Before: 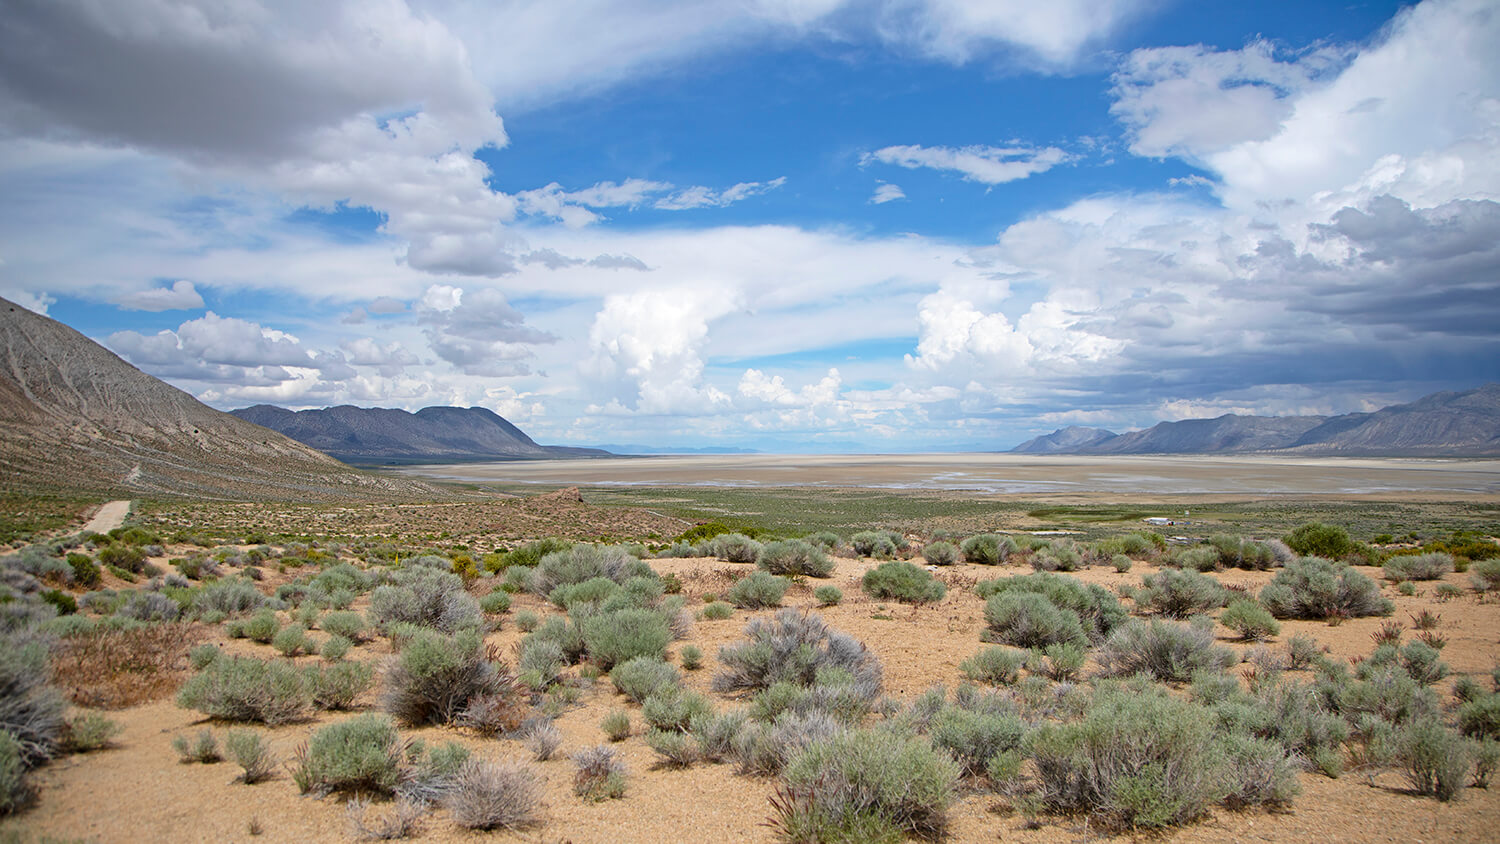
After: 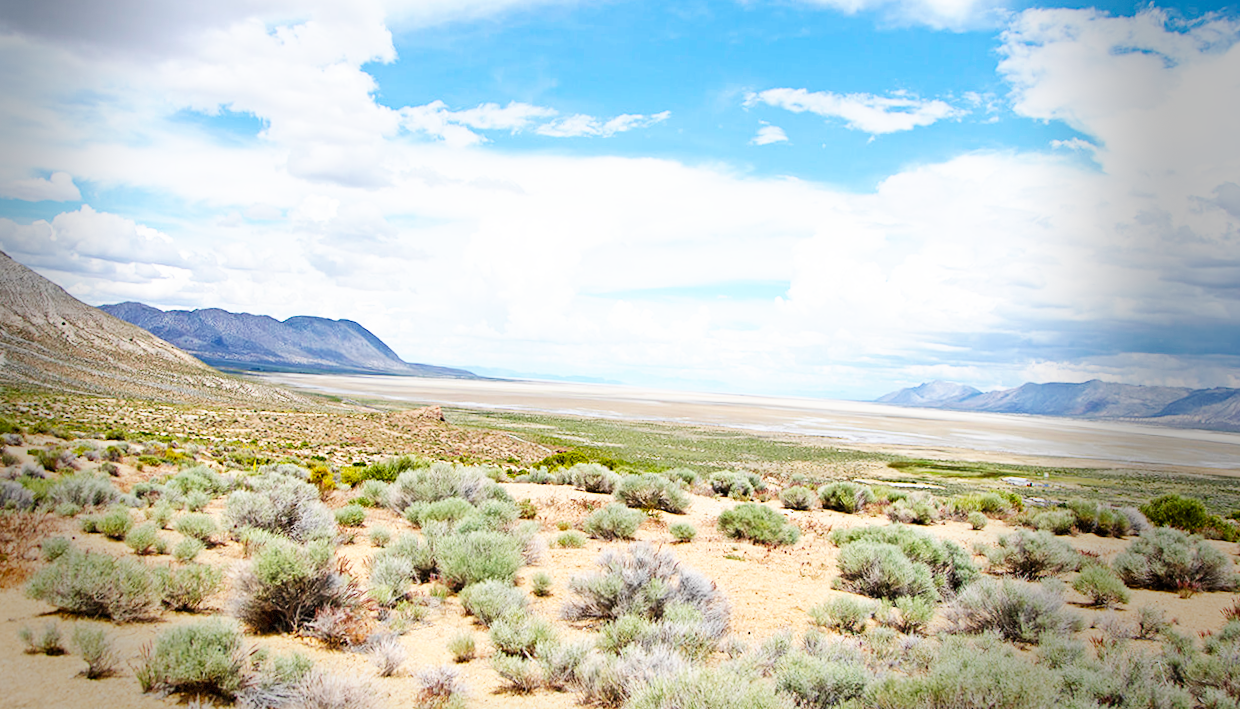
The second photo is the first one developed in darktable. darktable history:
rotate and perspective: rotation 0.8°, automatic cropping off
vignetting: fall-off start 68.33%, fall-off radius 30%, saturation 0.042, center (-0.066, -0.311), width/height ratio 0.992, shape 0.85, dithering 8-bit output
crop and rotate: angle -3.27°, left 5.211%, top 5.211%, right 4.607%, bottom 4.607%
base curve: curves: ch0 [(0, 0) (0.007, 0.004) (0.027, 0.03) (0.046, 0.07) (0.207, 0.54) (0.442, 0.872) (0.673, 0.972) (1, 1)], preserve colors none
